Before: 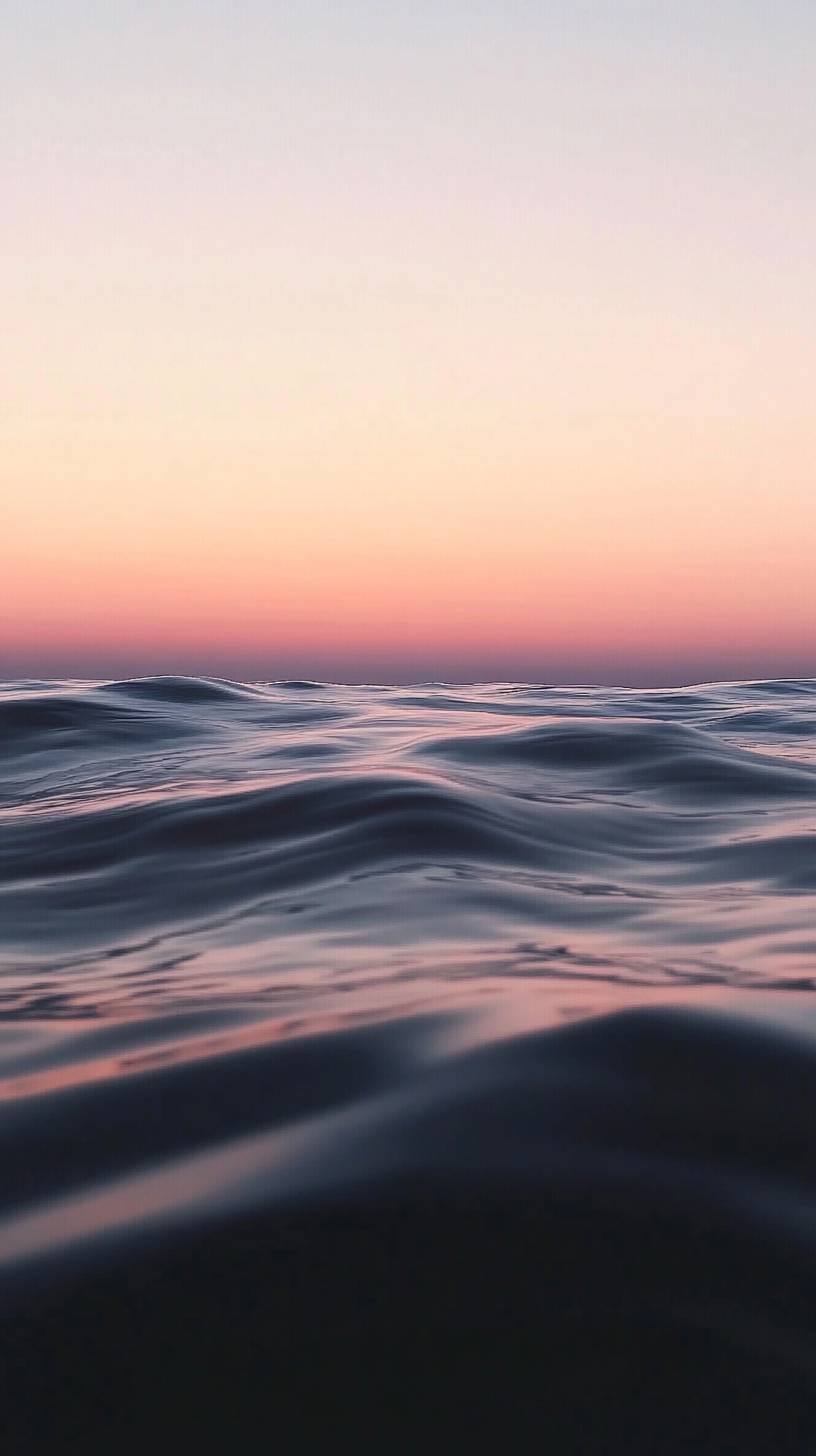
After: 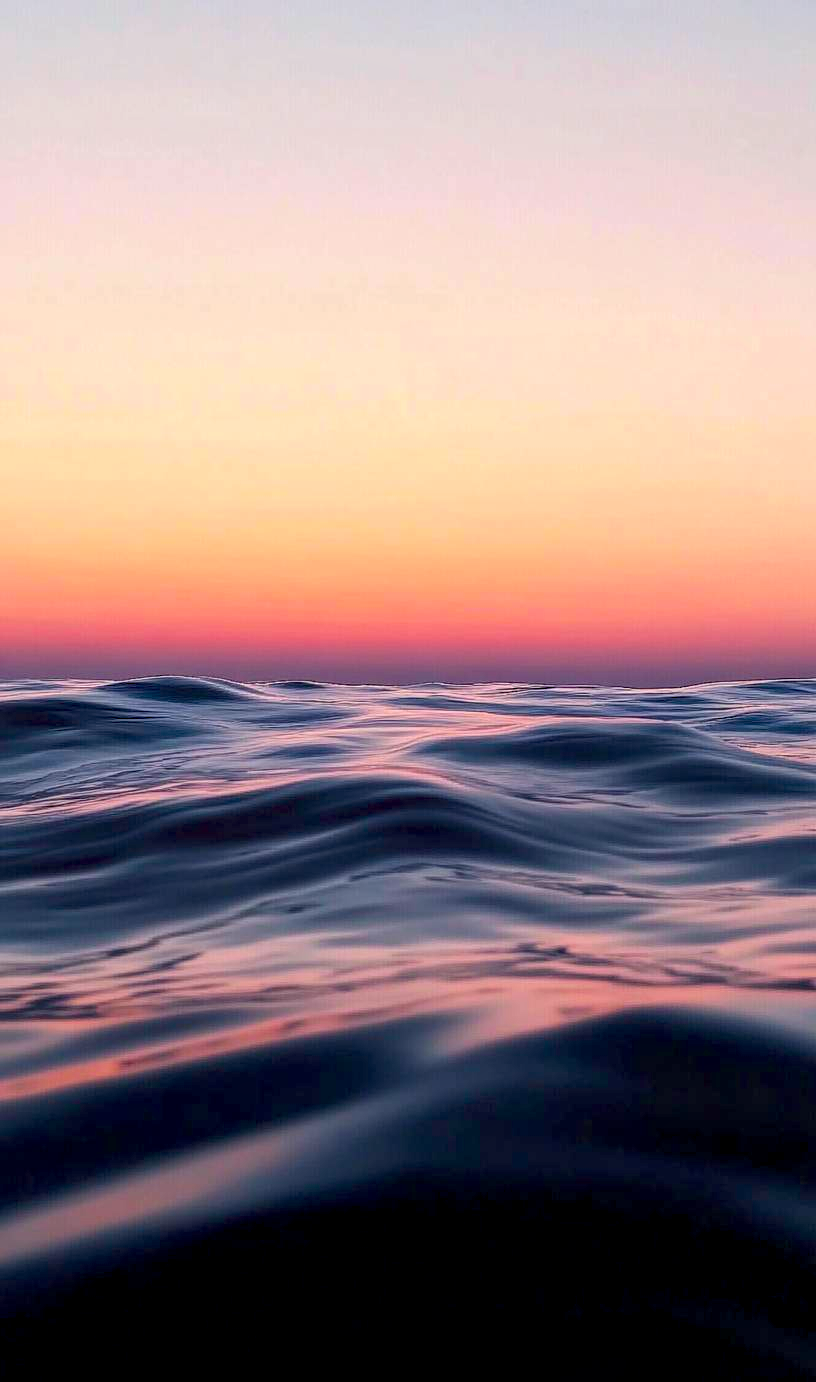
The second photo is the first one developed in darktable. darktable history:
crop and rotate: top 0.01%, bottom 5.016%
exposure: compensate exposure bias true, compensate highlight preservation false
local contrast: detail 130%
color balance rgb: global offset › luminance -0.856%, linear chroma grading › global chroma 25.308%, perceptual saturation grading › global saturation 30.485%, global vibrance 14.283%
